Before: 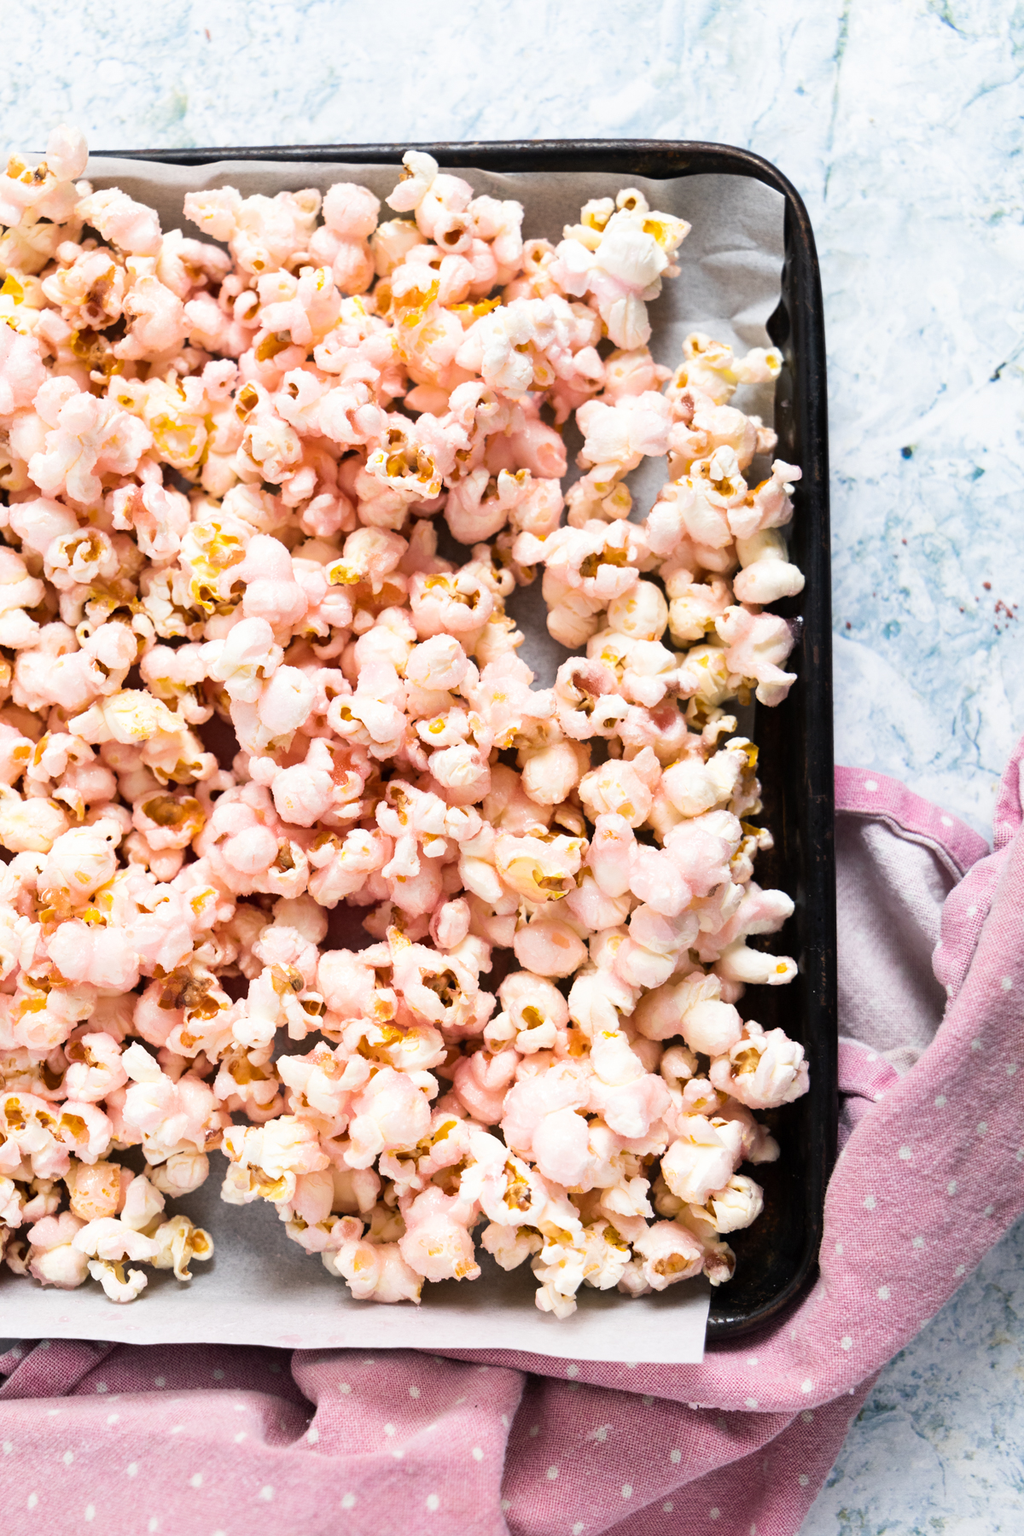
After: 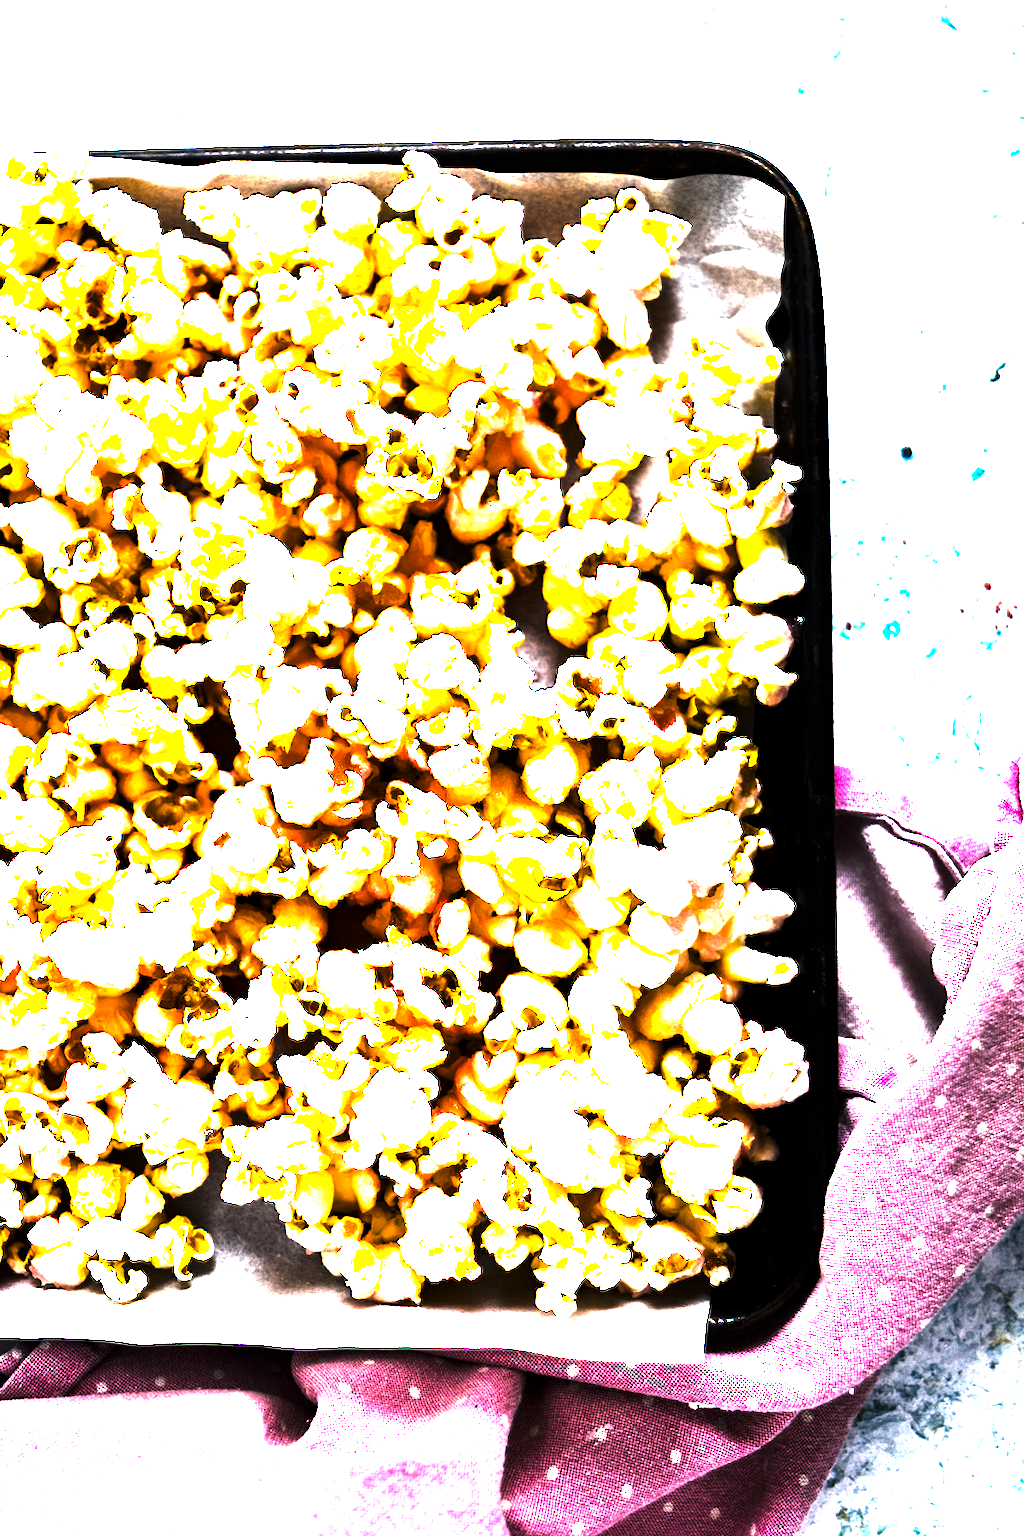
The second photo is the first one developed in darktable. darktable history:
levels: levels [0, 0.618, 1]
color balance rgb: linear chroma grading › shadows -30%, linear chroma grading › global chroma 35%, perceptual saturation grading › global saturation 75%, perceptual saturation grading › shadows -30%, perceptual brilliance grading › highlights 75%, perceptual brilliance grading › shadows -30%, global vibrance 35%
